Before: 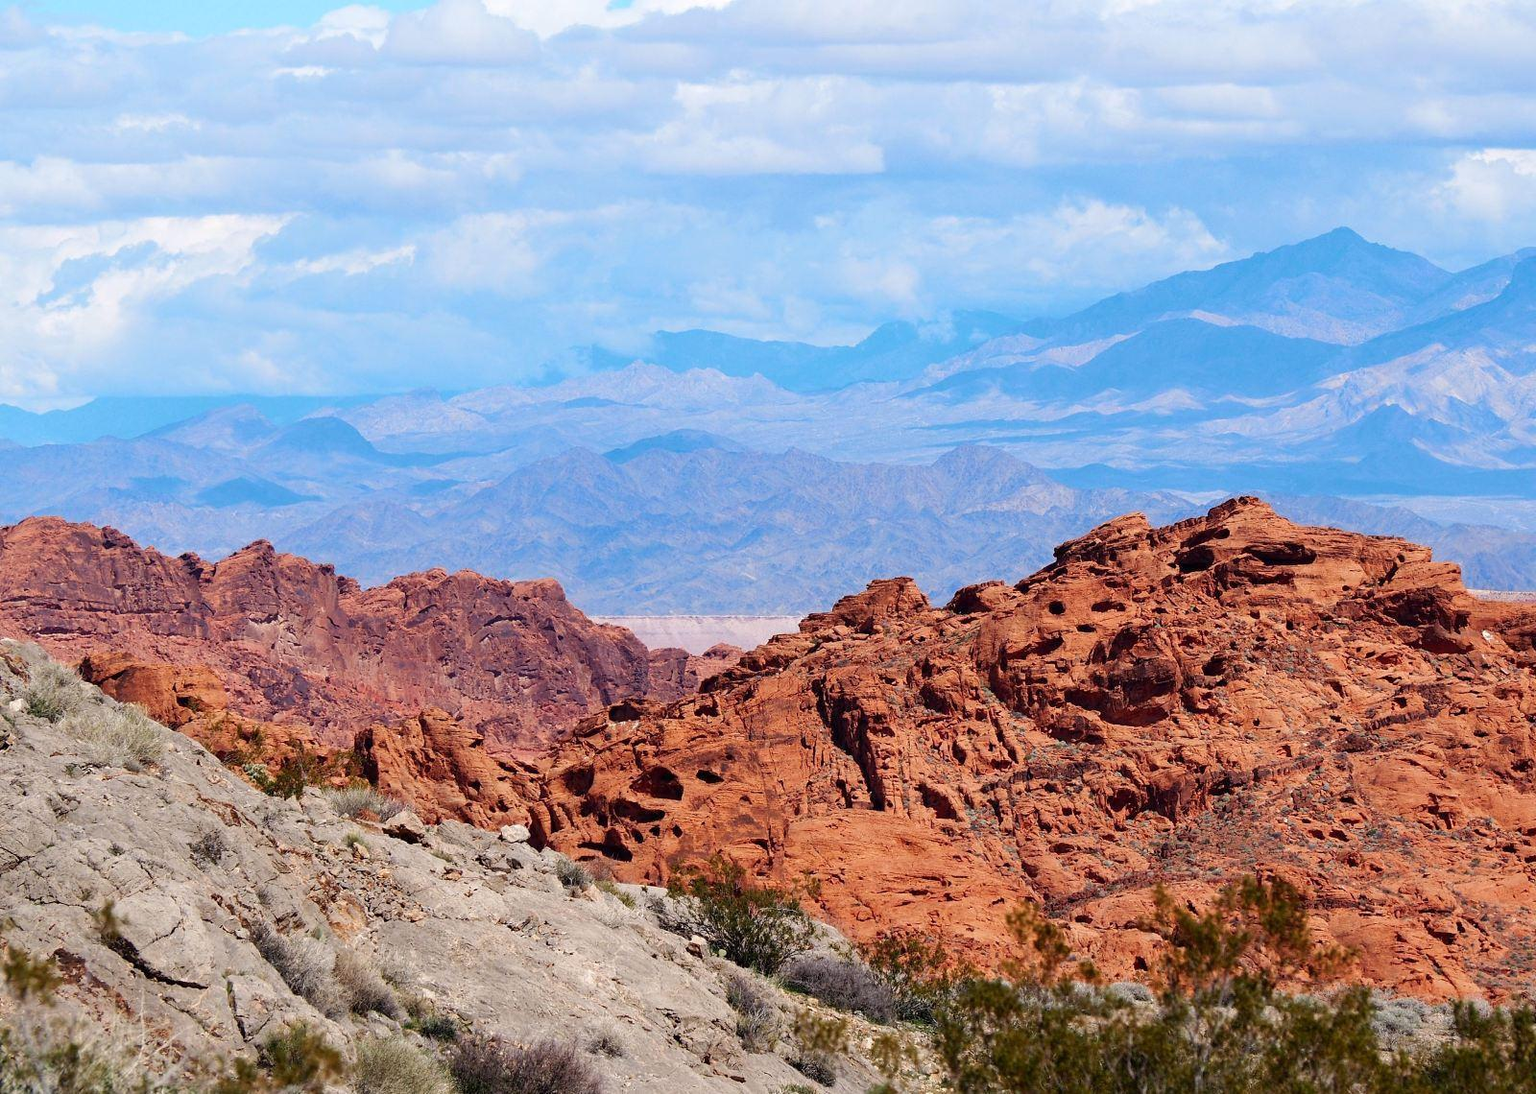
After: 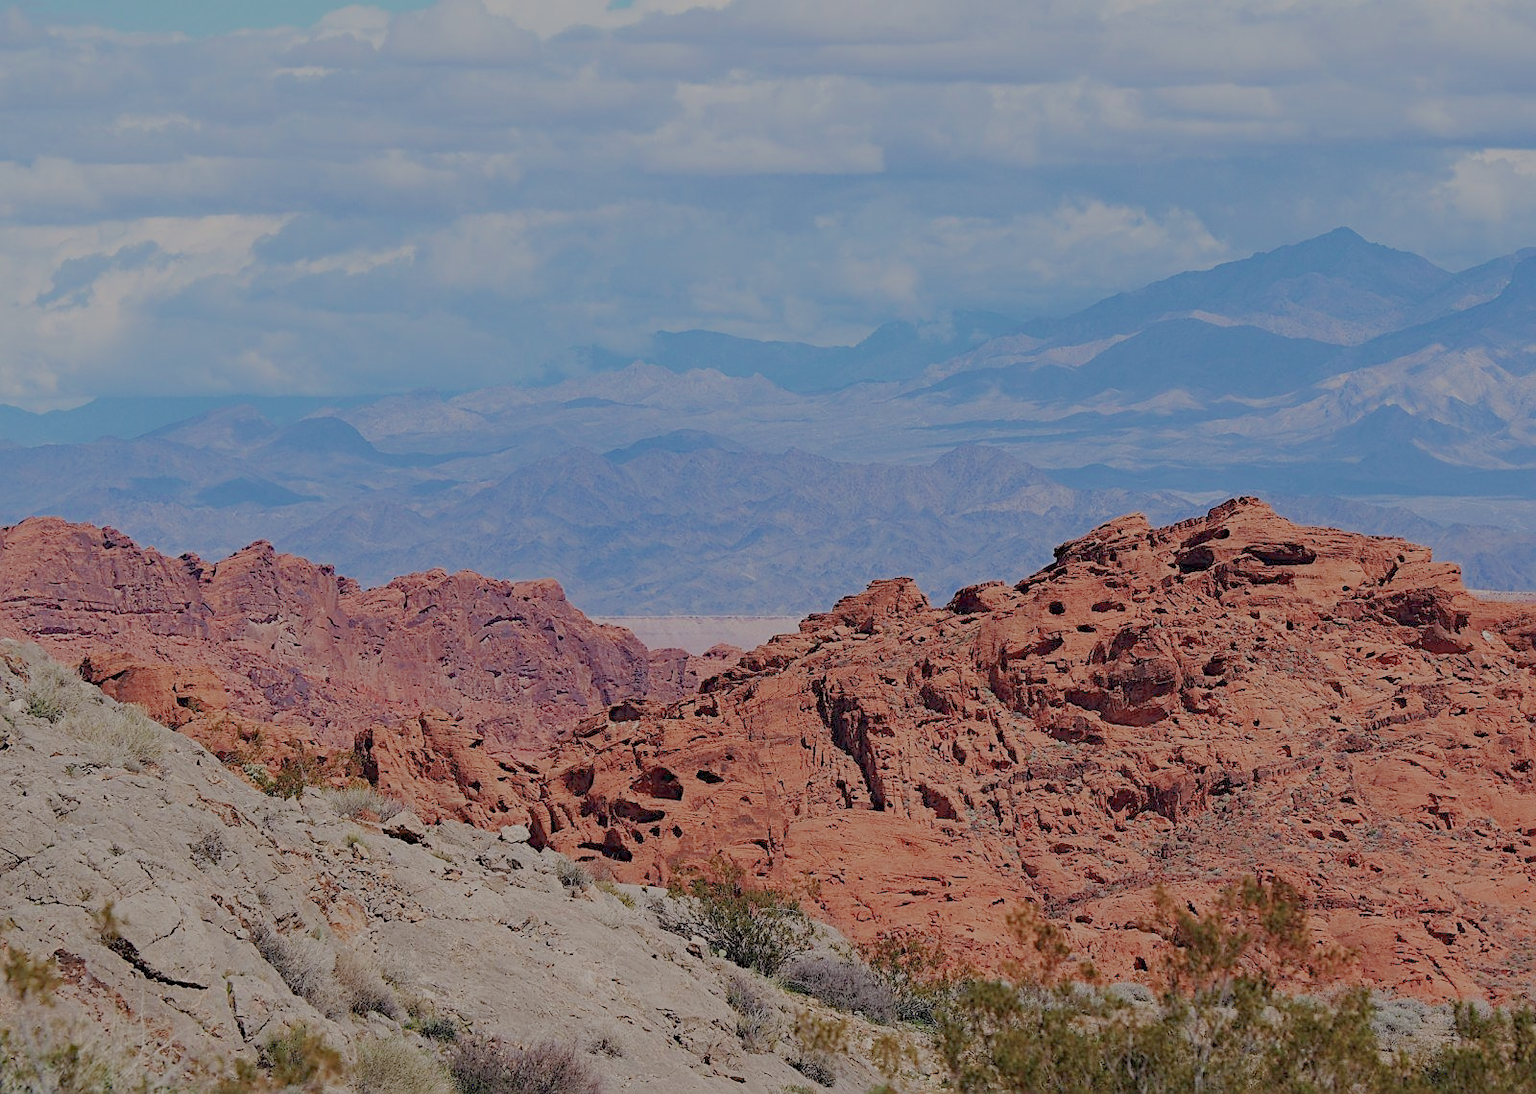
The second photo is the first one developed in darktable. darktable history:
sharpen: on, module defaults
haze removal: compatibility mode true, adaptive false
filmic rgb: black relative exposure -15.86 EV, white relative exposure 7.94 EV, threshold 5.96 EV, hardness 4.17, latitude 49.43%, contrast 0.509, enable highlight reconstruction true
